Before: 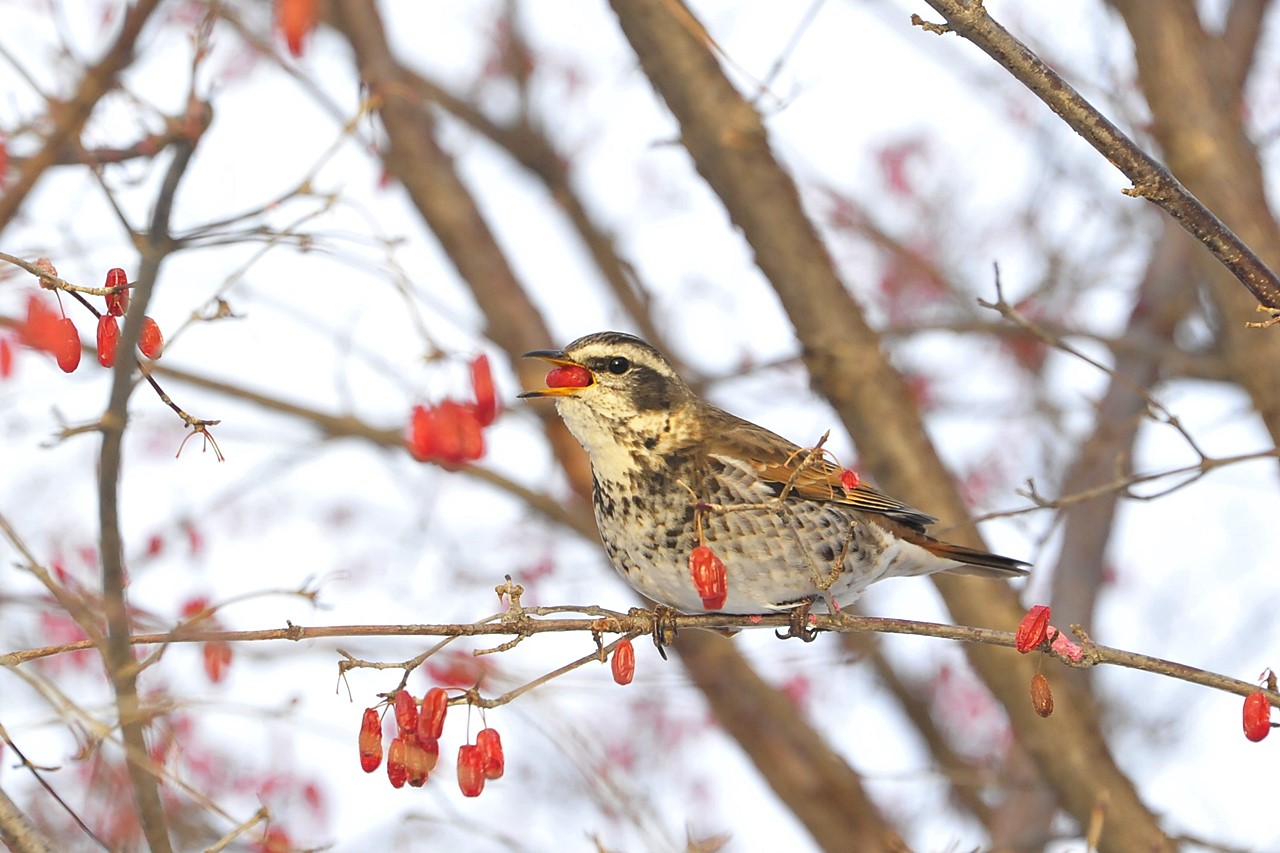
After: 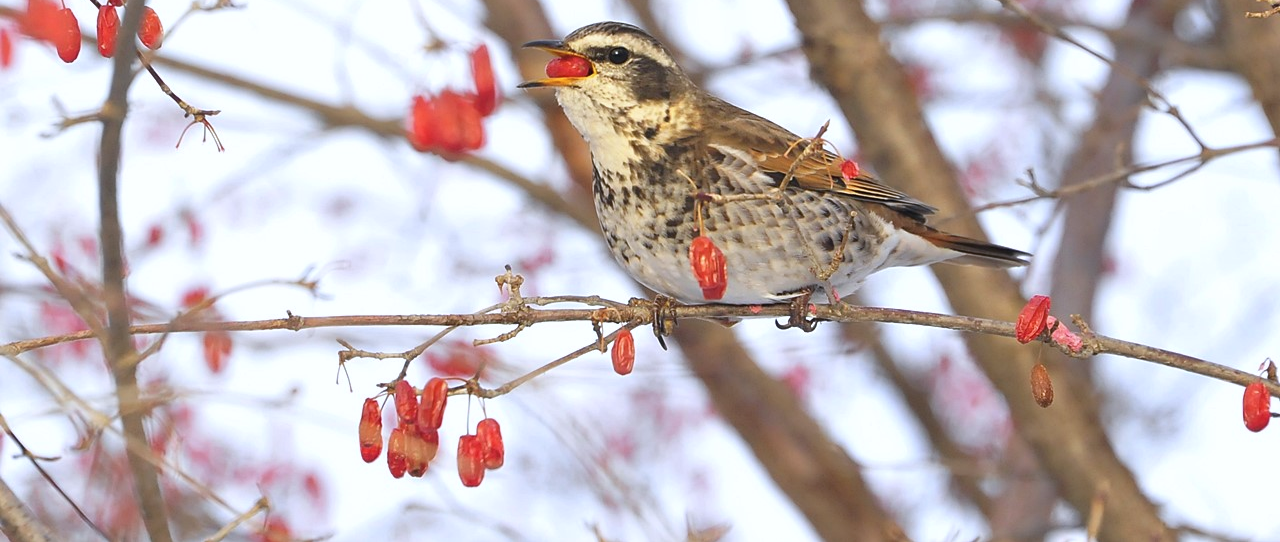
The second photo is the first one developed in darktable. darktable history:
crop and rotate: top 36.435%
color calibration: illuminant as shot in camera, x 0.358, y 0.373, temperature 4628.91 K
